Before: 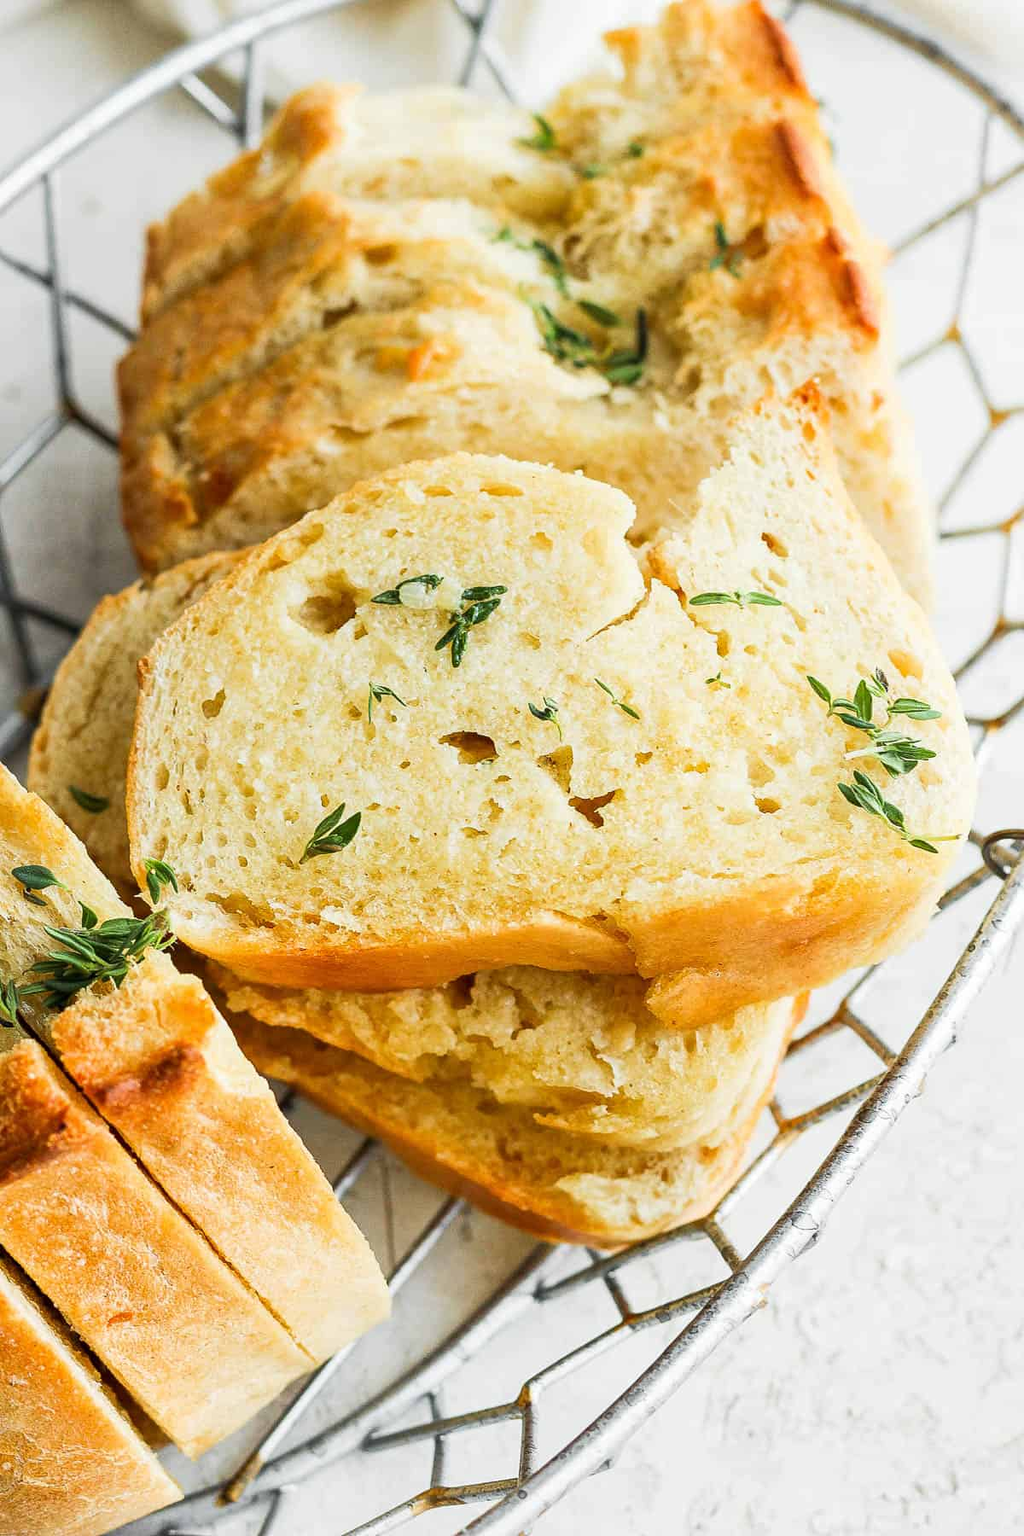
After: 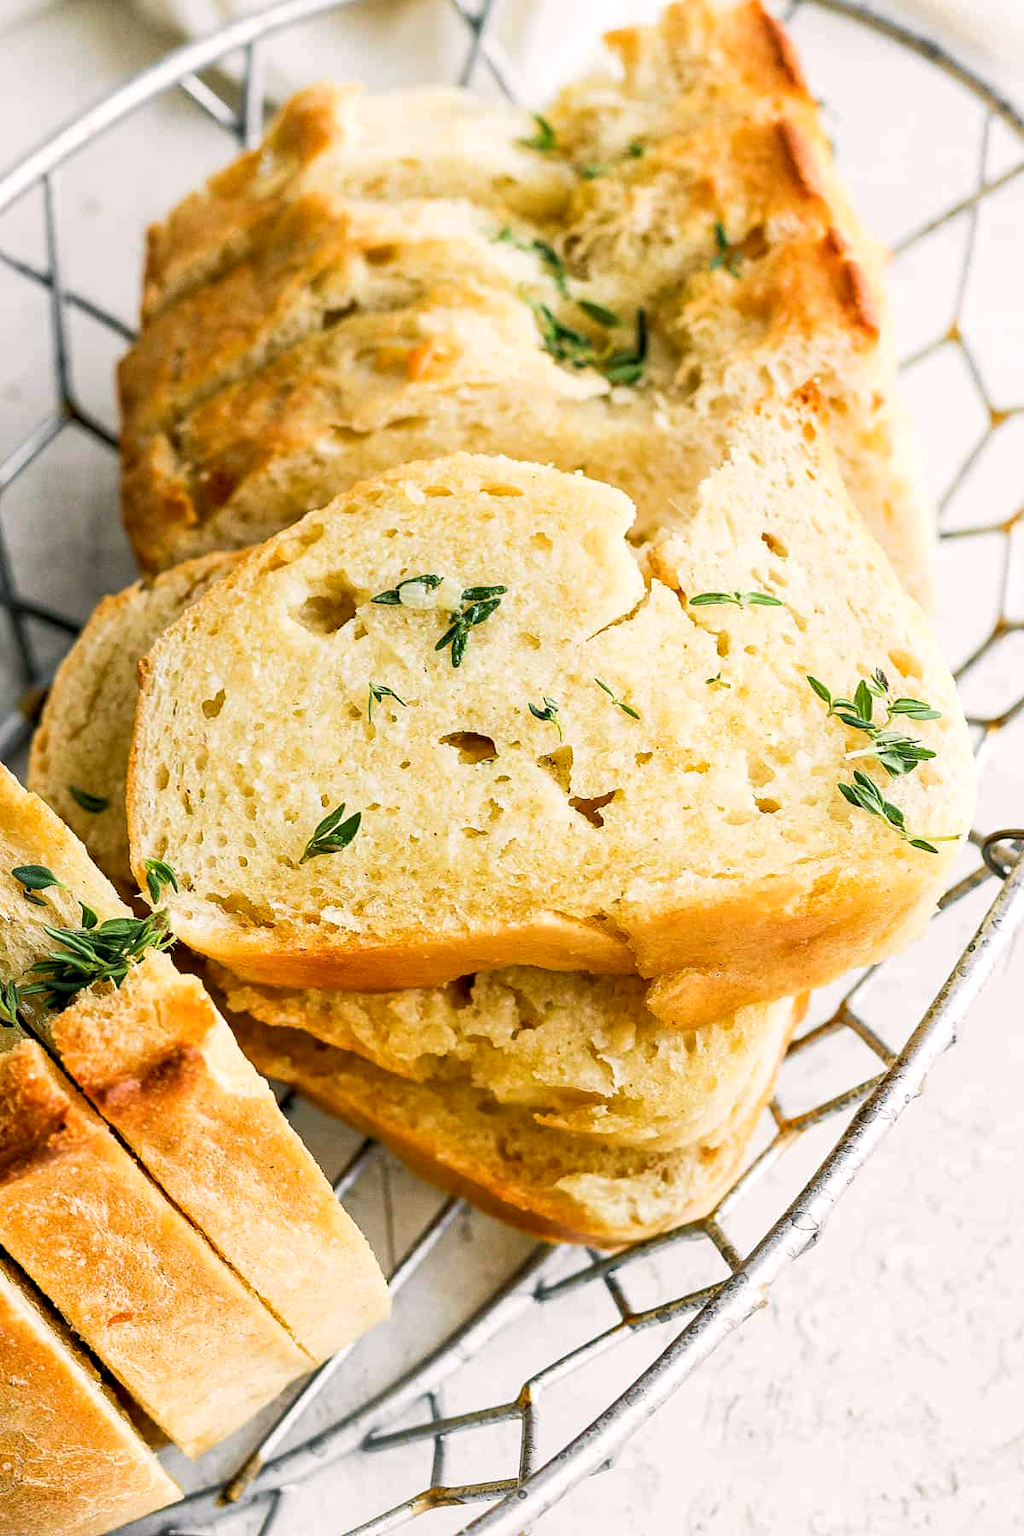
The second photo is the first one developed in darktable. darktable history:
color balance rgb: shadows lift › chroma 2.009%, shadows lift › hue 216.45°, highlights gain › chroma 0.958%, highlights gain › hue 27.67°, global offset › luminance -0.882%, perceptual saturation grading › global saturation 0.627%, contrast 4.965%
